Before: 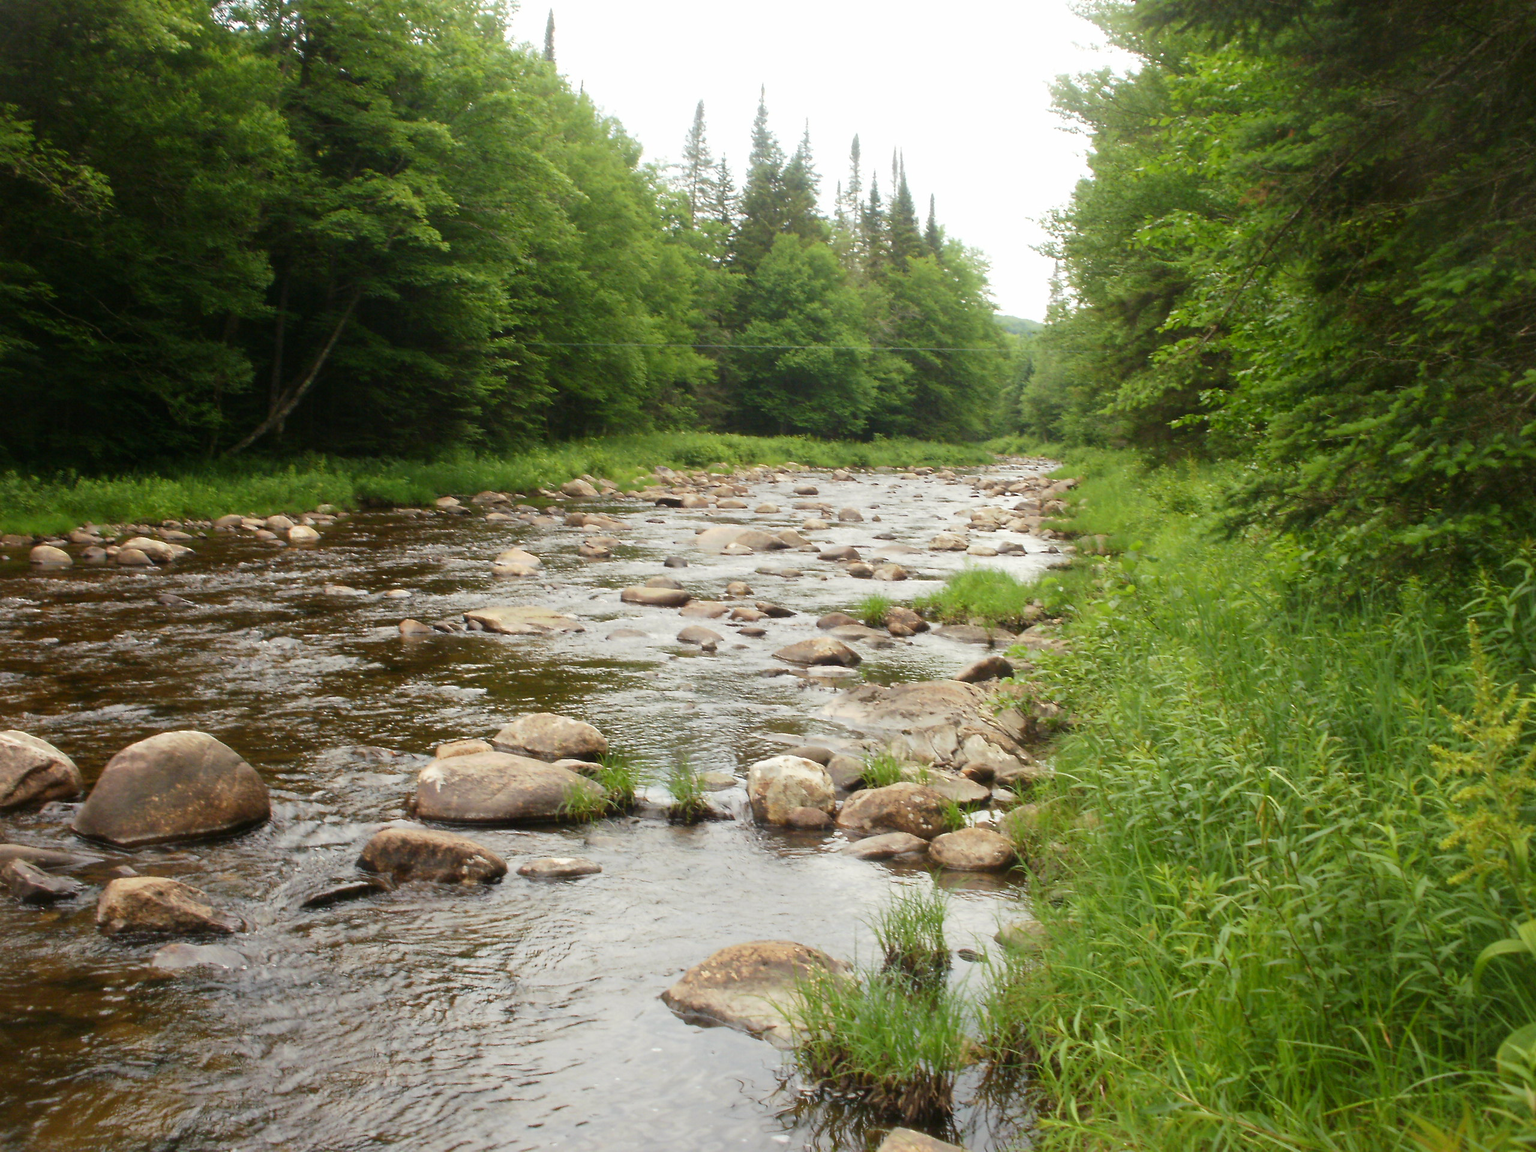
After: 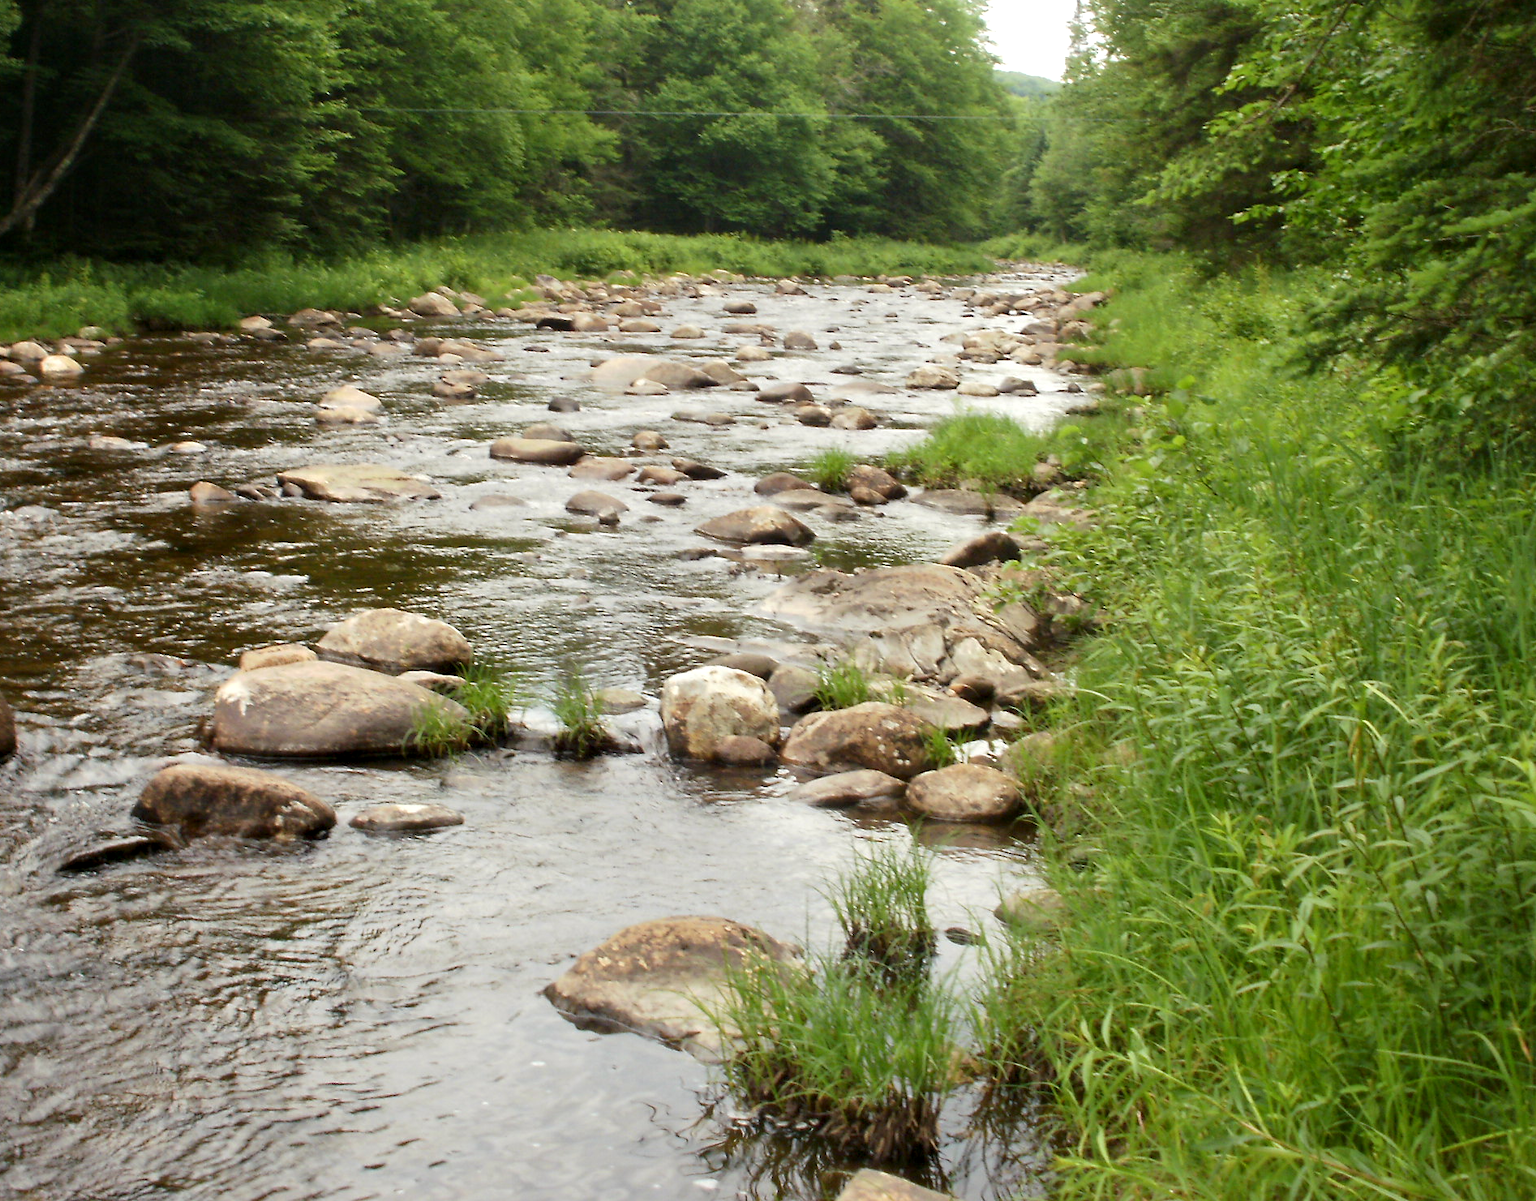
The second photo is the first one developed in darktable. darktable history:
contrast equalizer: y [[0.524, 0.538, 0.547, 0.548, 0.538, 0.524], [0.5 ×6], [0.5 ×6], [0 ×6], [0 ×6]]
crop: left 16.871%, top 22.857%, right 9.116%
